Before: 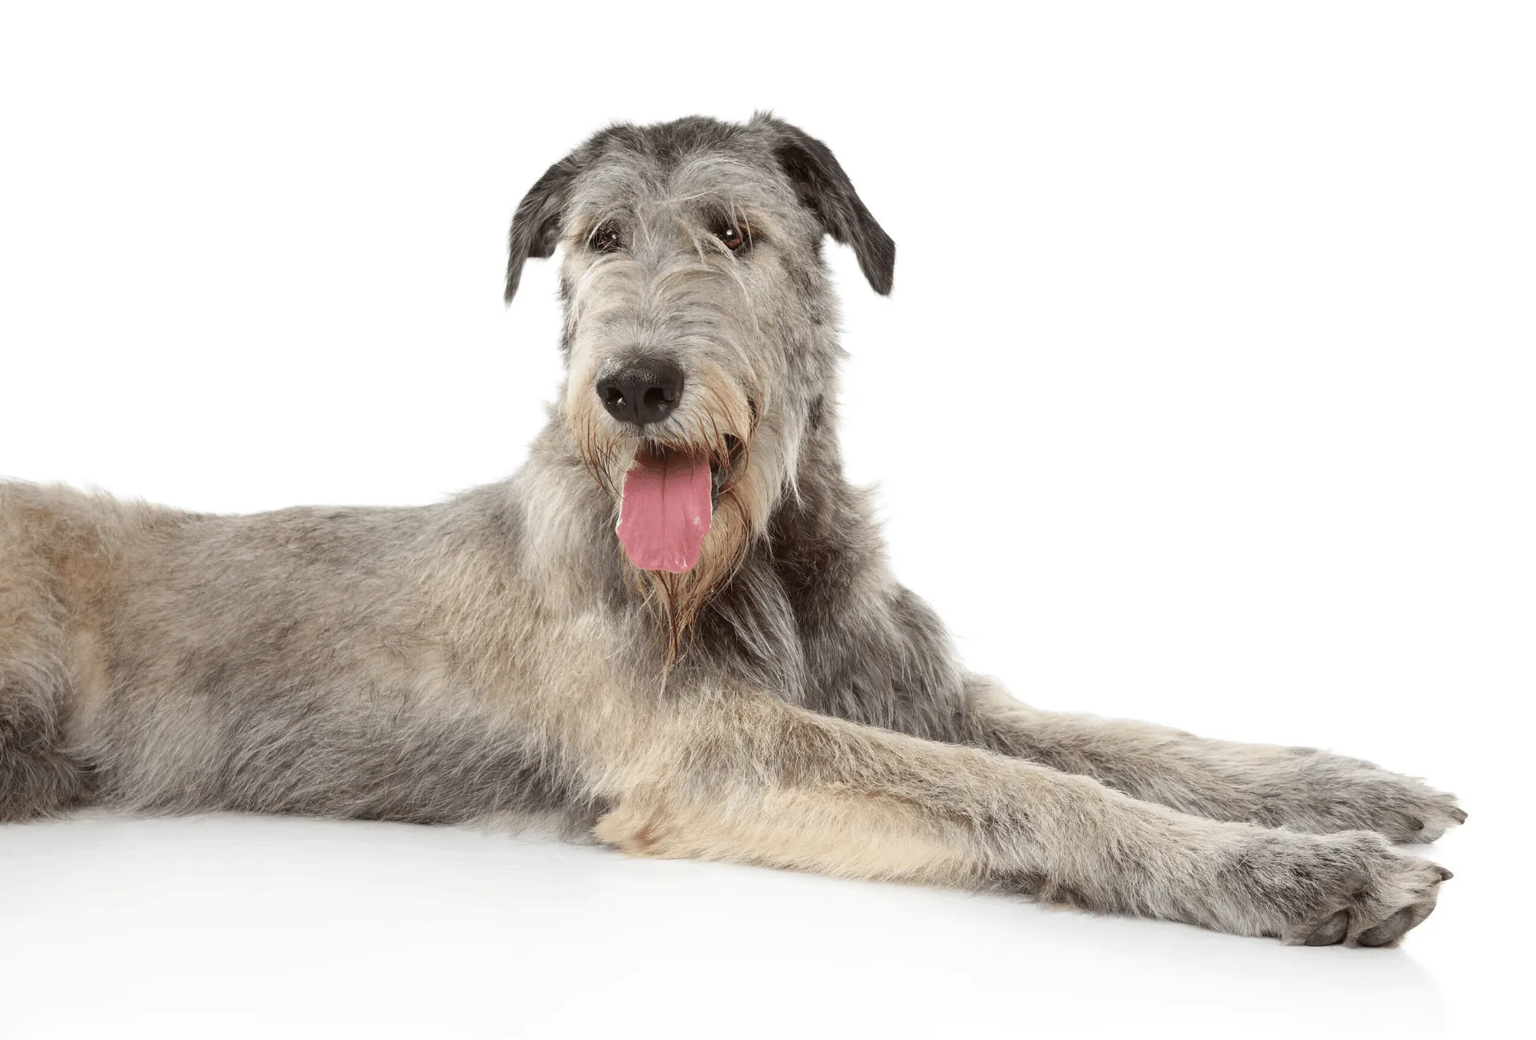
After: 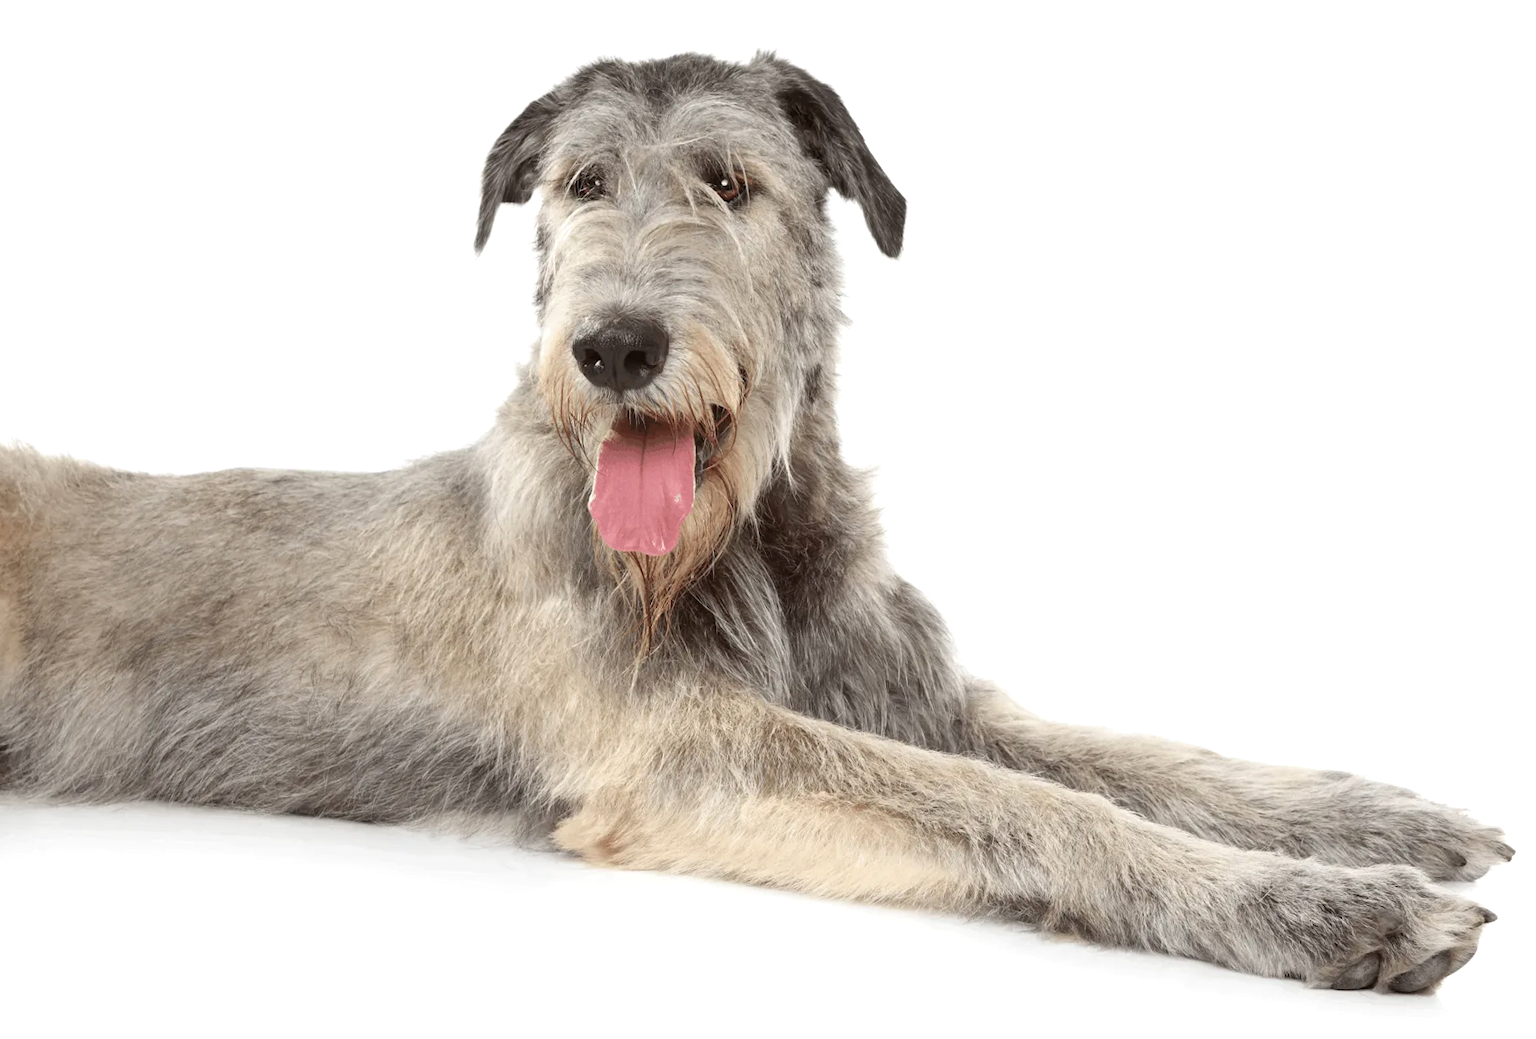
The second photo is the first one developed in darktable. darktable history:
exposure: exposure 0.207 EV, compensate highlight preservation false
crop and rotate: angle -1.96°, left 3.097%, top 4.154%, right 1.586%, bottom 0.529%
